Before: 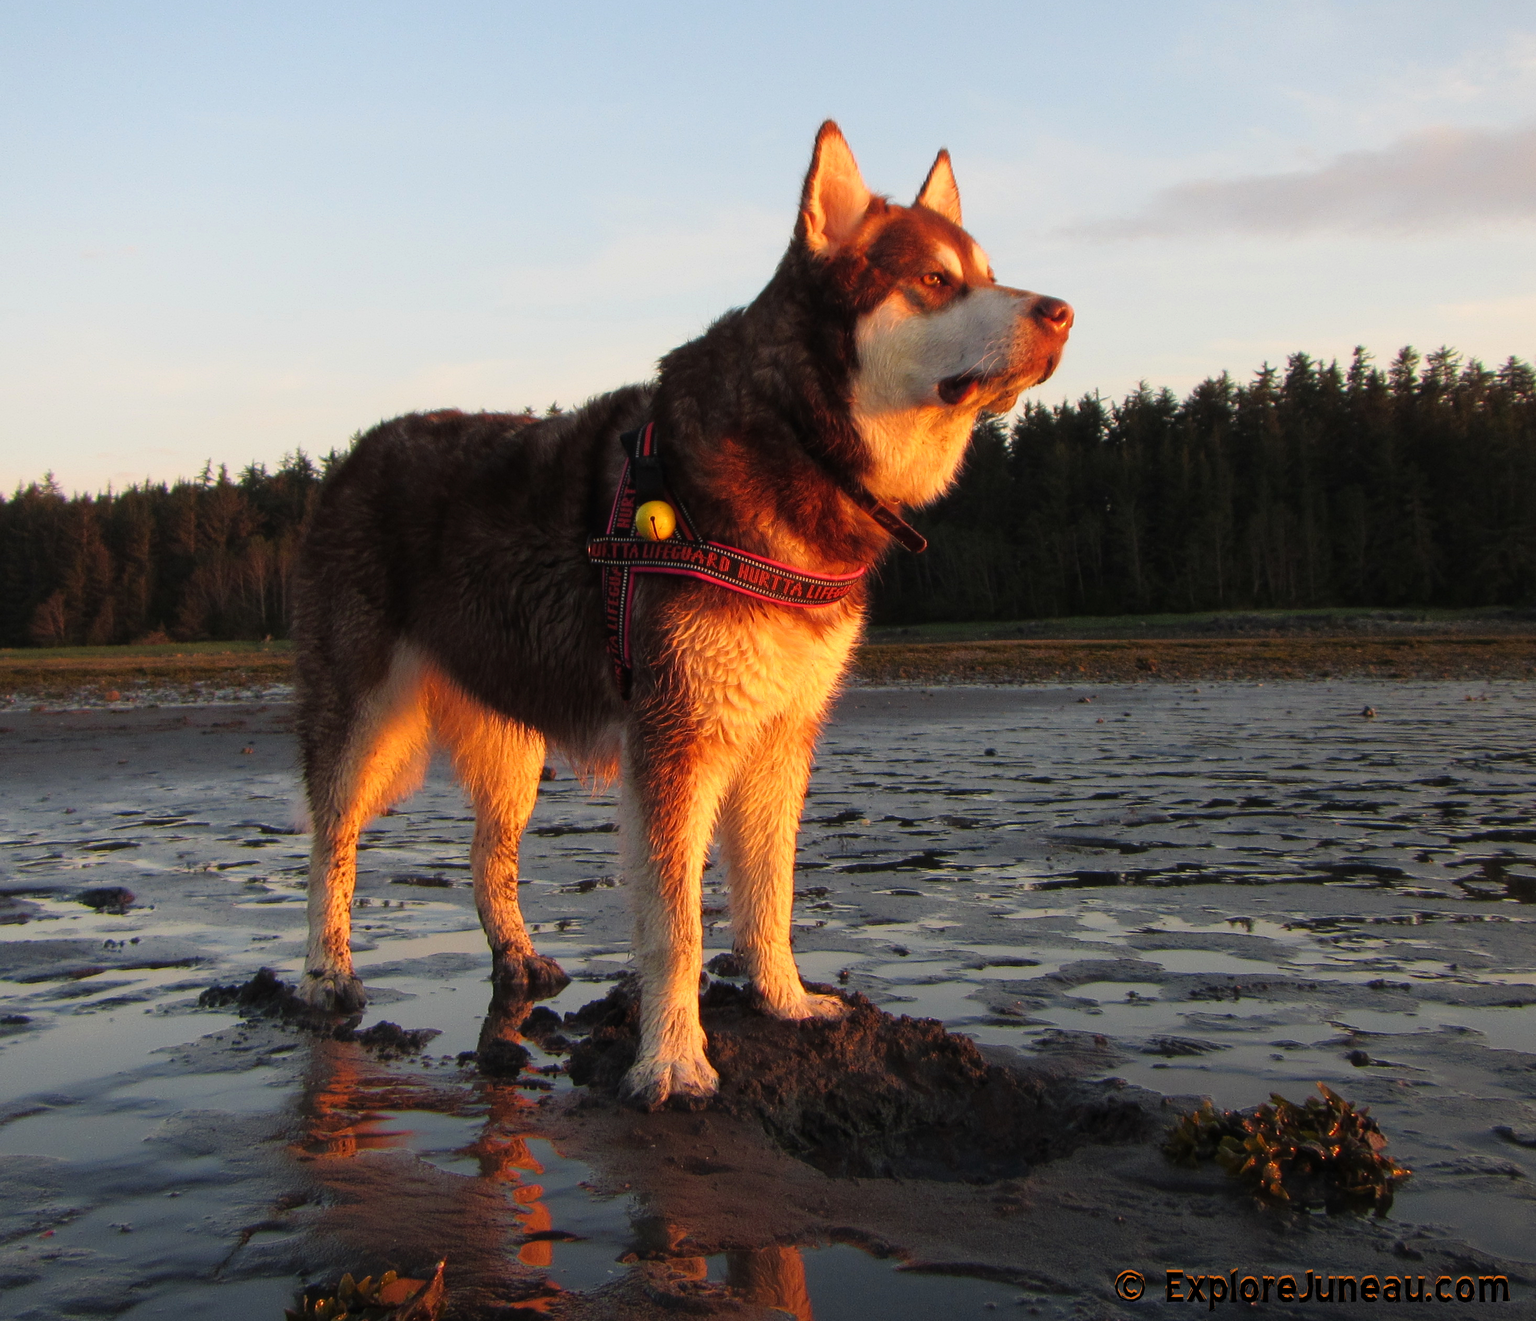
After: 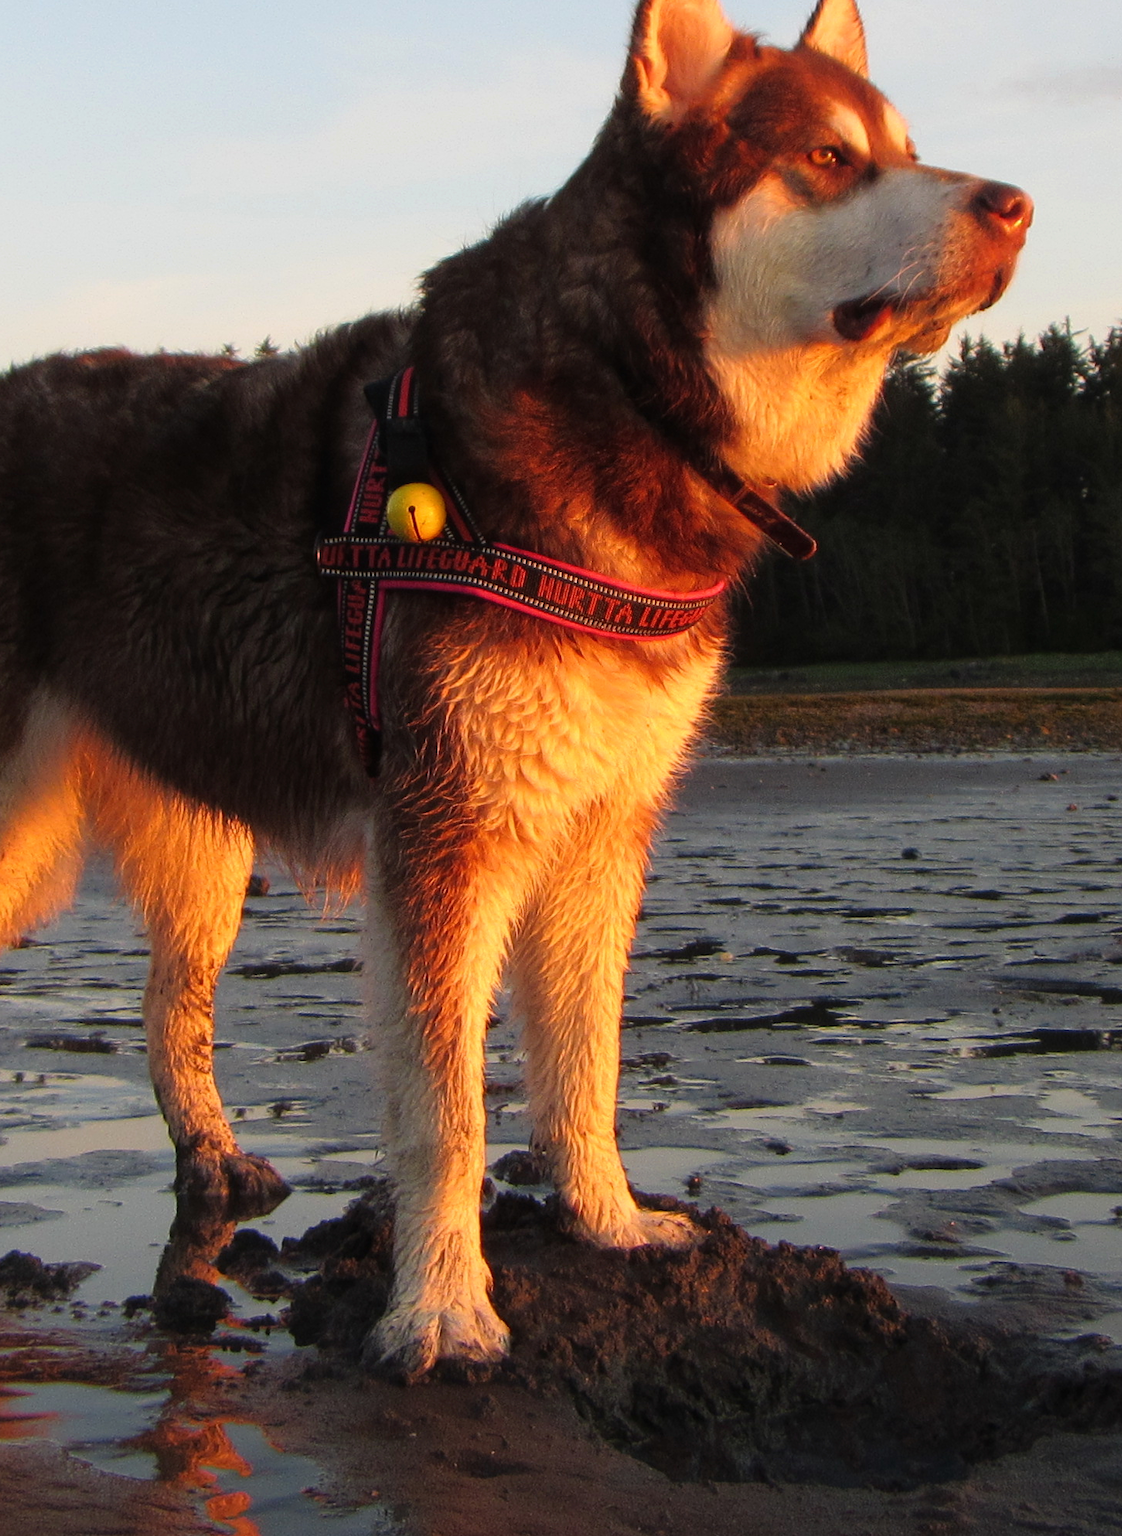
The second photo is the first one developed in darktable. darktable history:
crop and rotate: angle 0.016°, left 24.329%, top 13.126%, right 26.105%, bottom 8.021%
